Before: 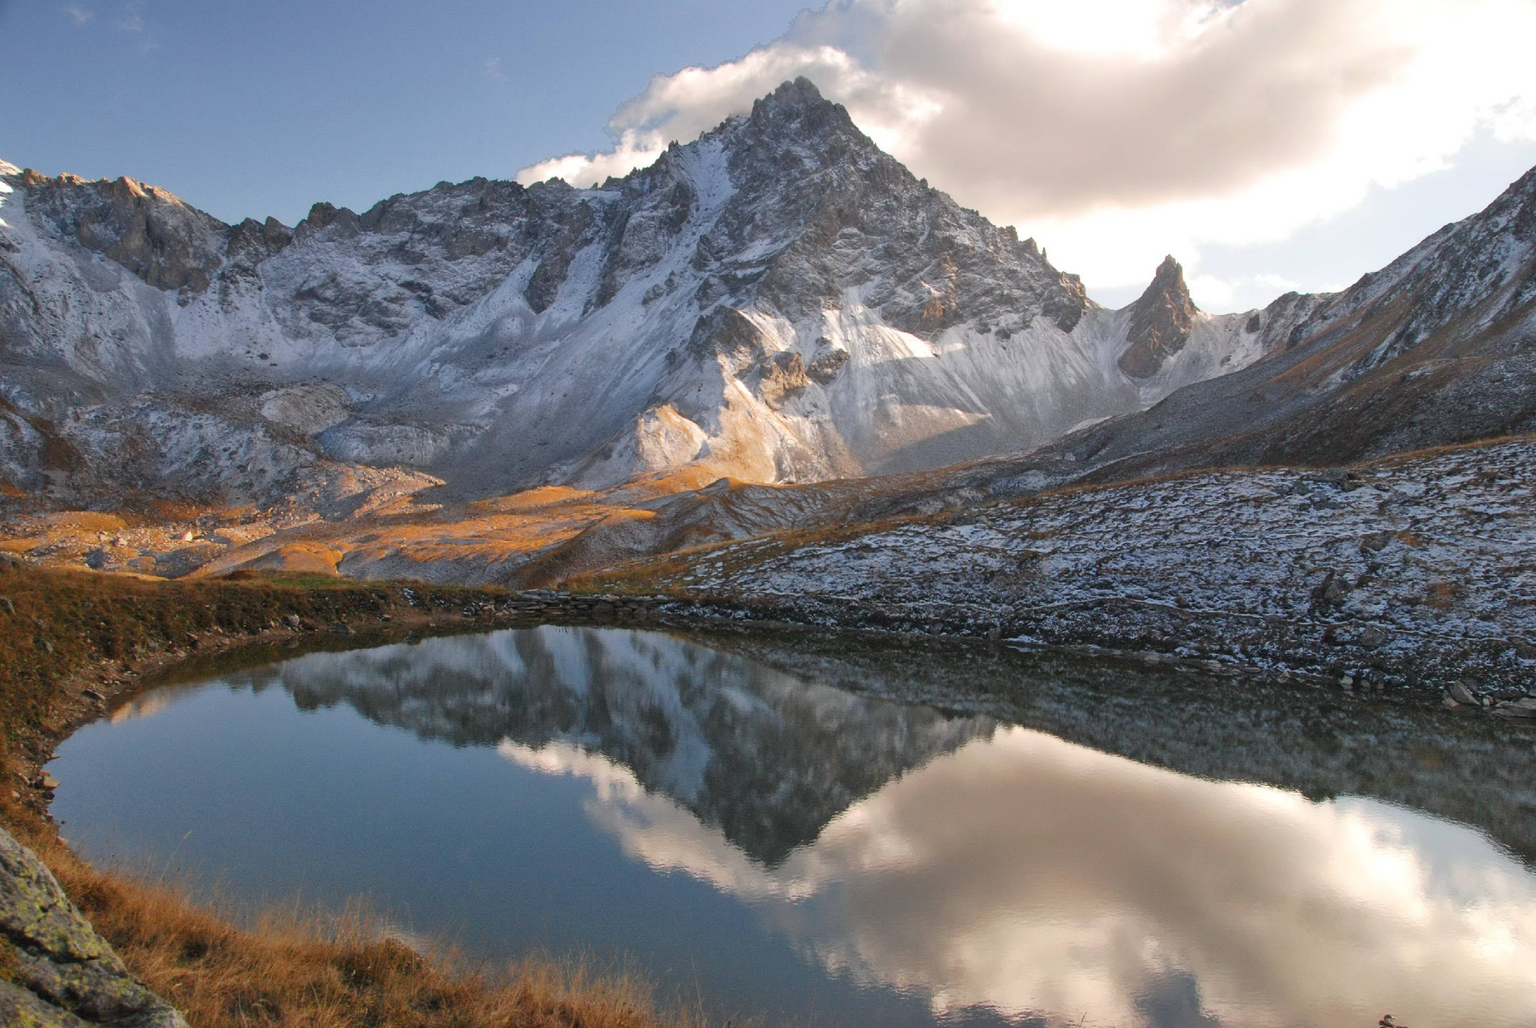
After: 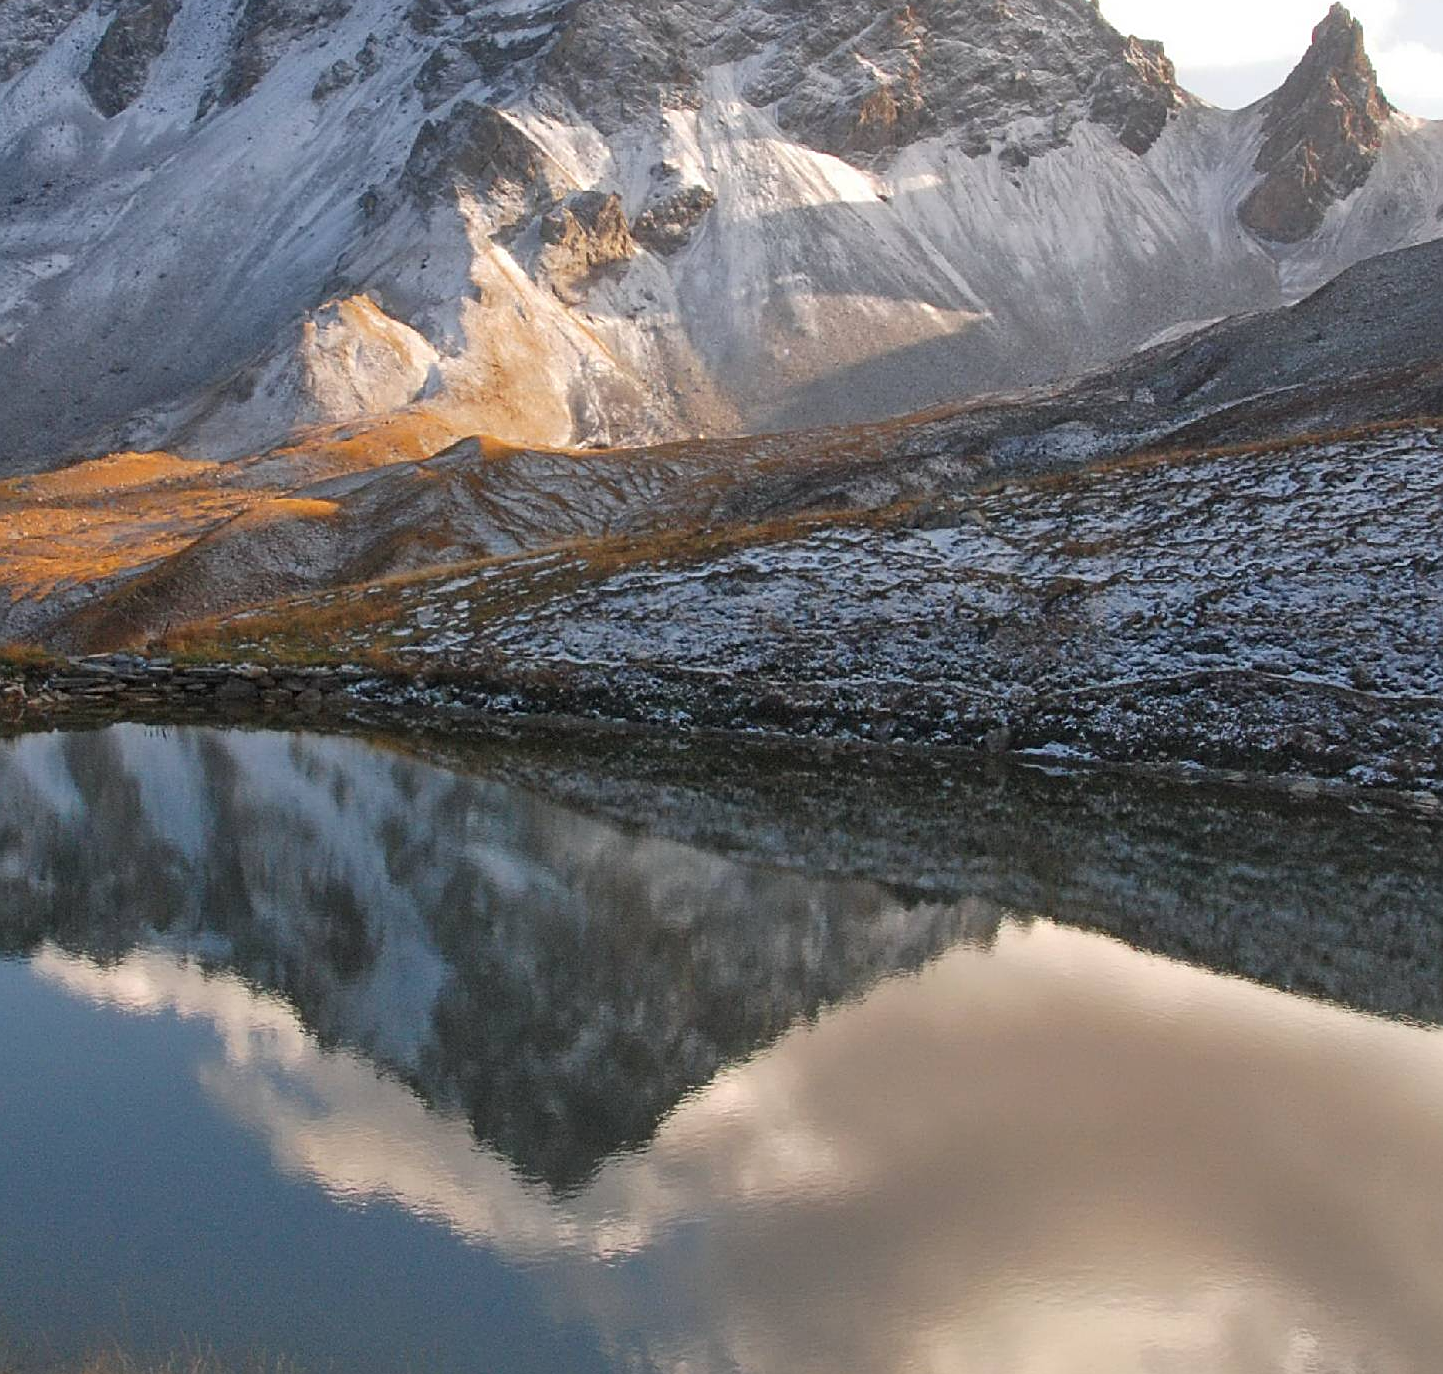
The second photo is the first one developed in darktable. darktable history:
crop: left 31.379%, top 24.658%, right 20.326%, bottom 6.628%
white balance: red 1, blue 1
sharpen: radius 1.967
